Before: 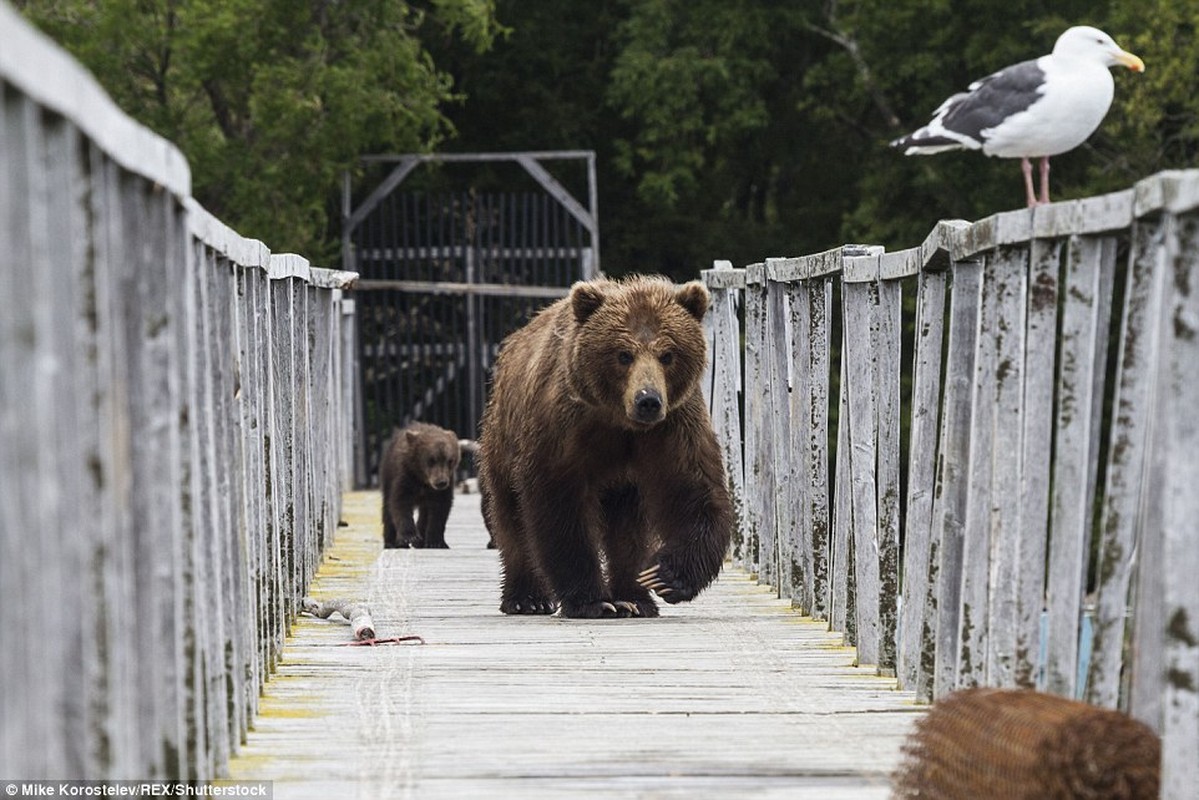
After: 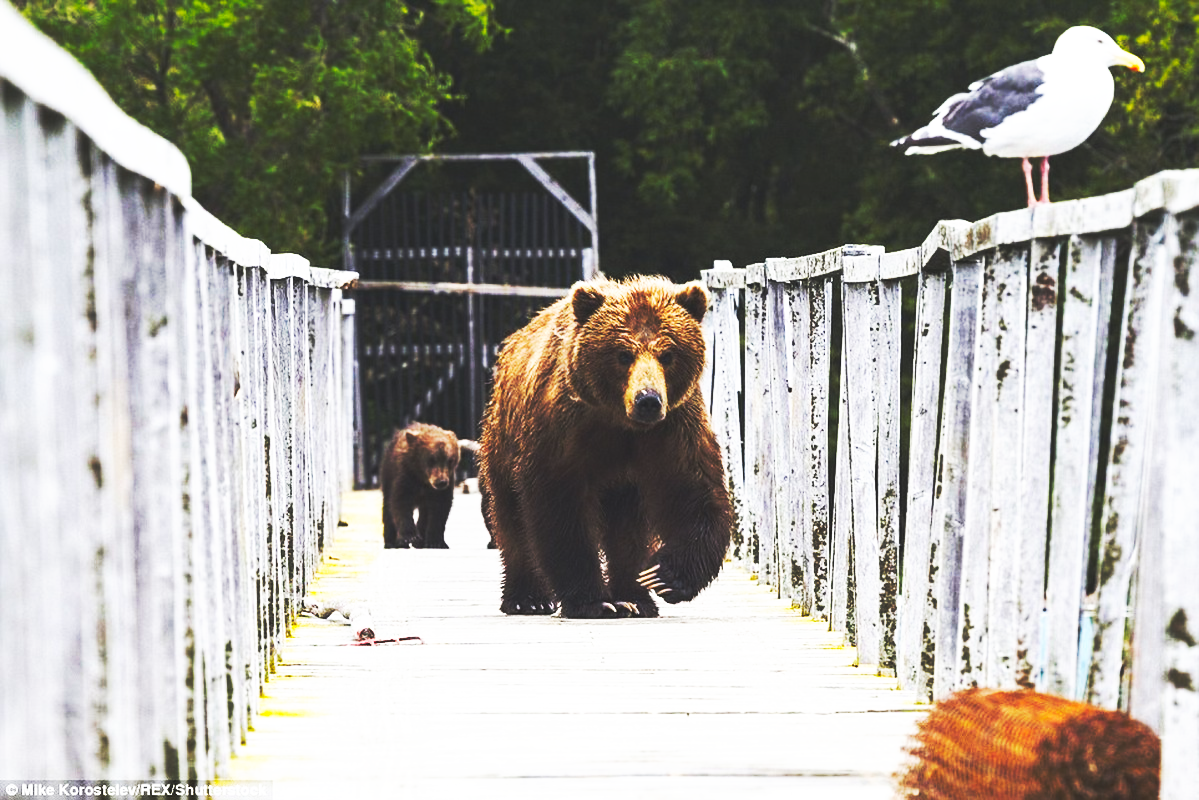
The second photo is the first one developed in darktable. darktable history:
color balance rgb: perceptual saturation grading › global saturation 30%, global vibrance 20%
base curve: curves: ch0 [(0, 0.015) (0.085, 0.116) (0.134, 0.298) (0.19, 0.545) (0.296, 0.764) (0.599, 0.982) (1, 1)], preserve colors none
